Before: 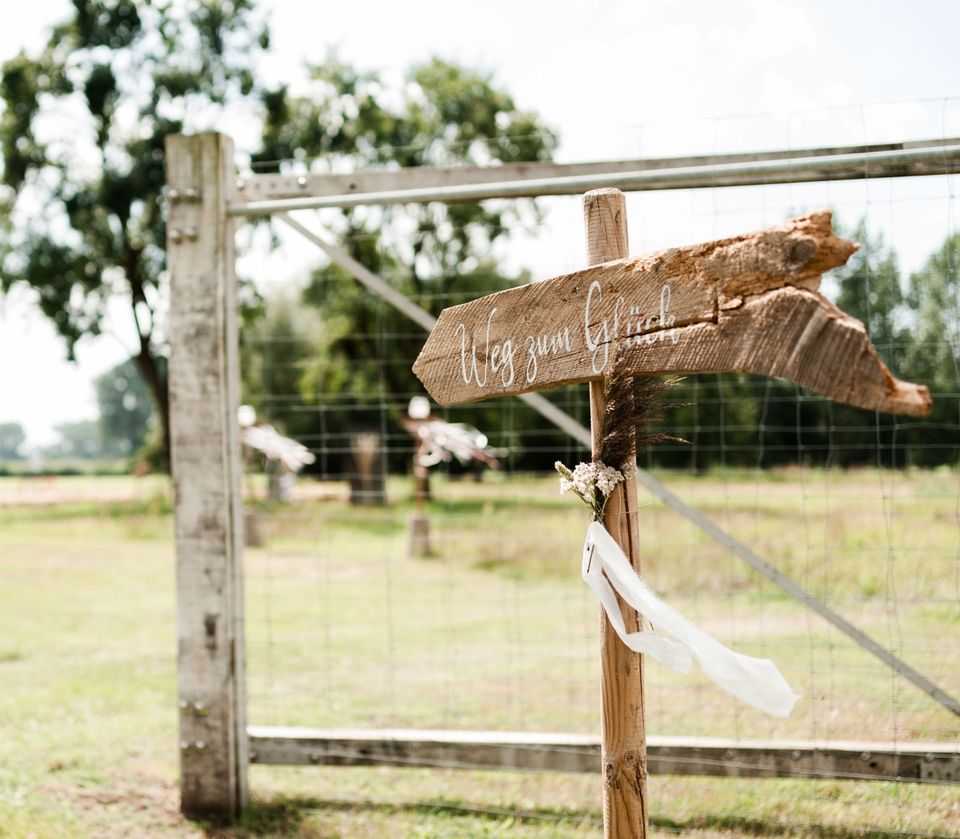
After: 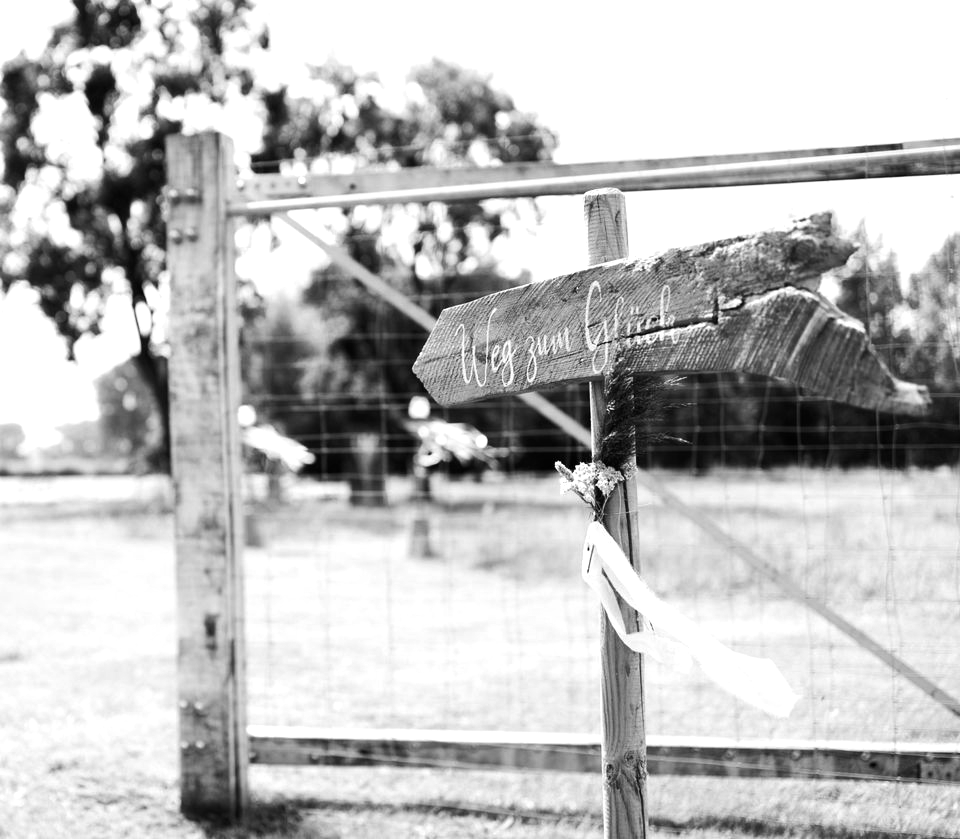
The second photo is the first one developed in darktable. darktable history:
monochrome: on, module defaults
tone equalizer: -8 EV -0.417 EV, -7 EV -0.389 EV, -6 EV -0.333 EV, -5 EV -0.222 EV, -3 EV 0.222 EV, -2 EV 0.333 EV, -1 EV 0.389 EV, +0 EV 0.417 EV, edges refinement/feathering 500, mask exposure compensation -1.57 EV, preserve details no
